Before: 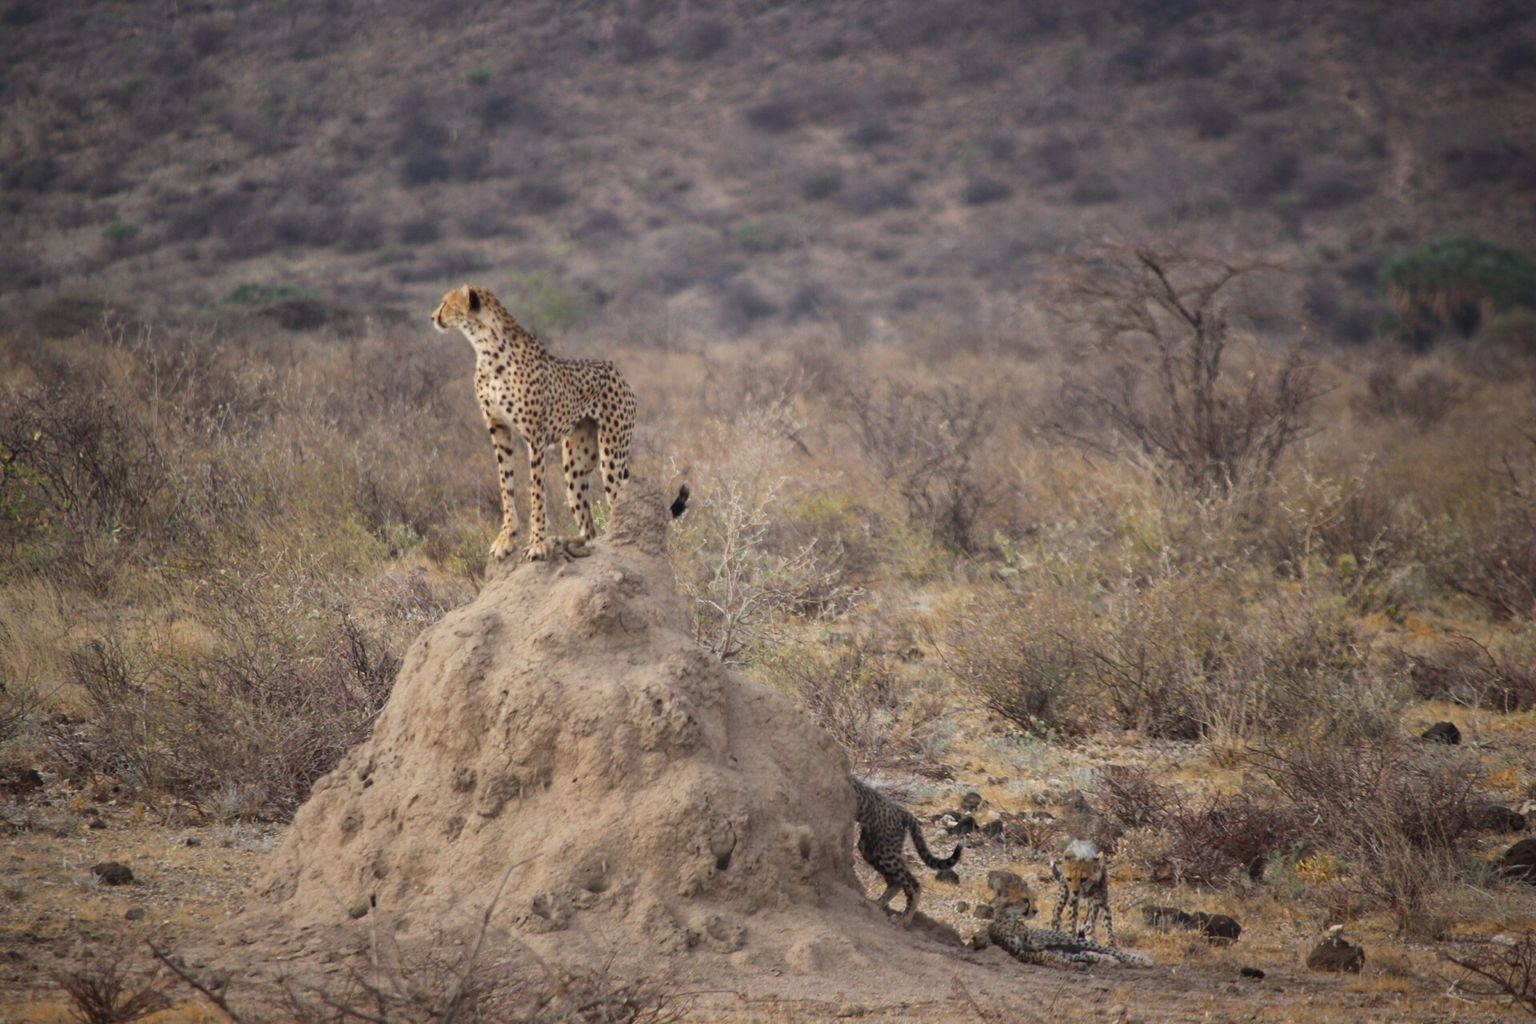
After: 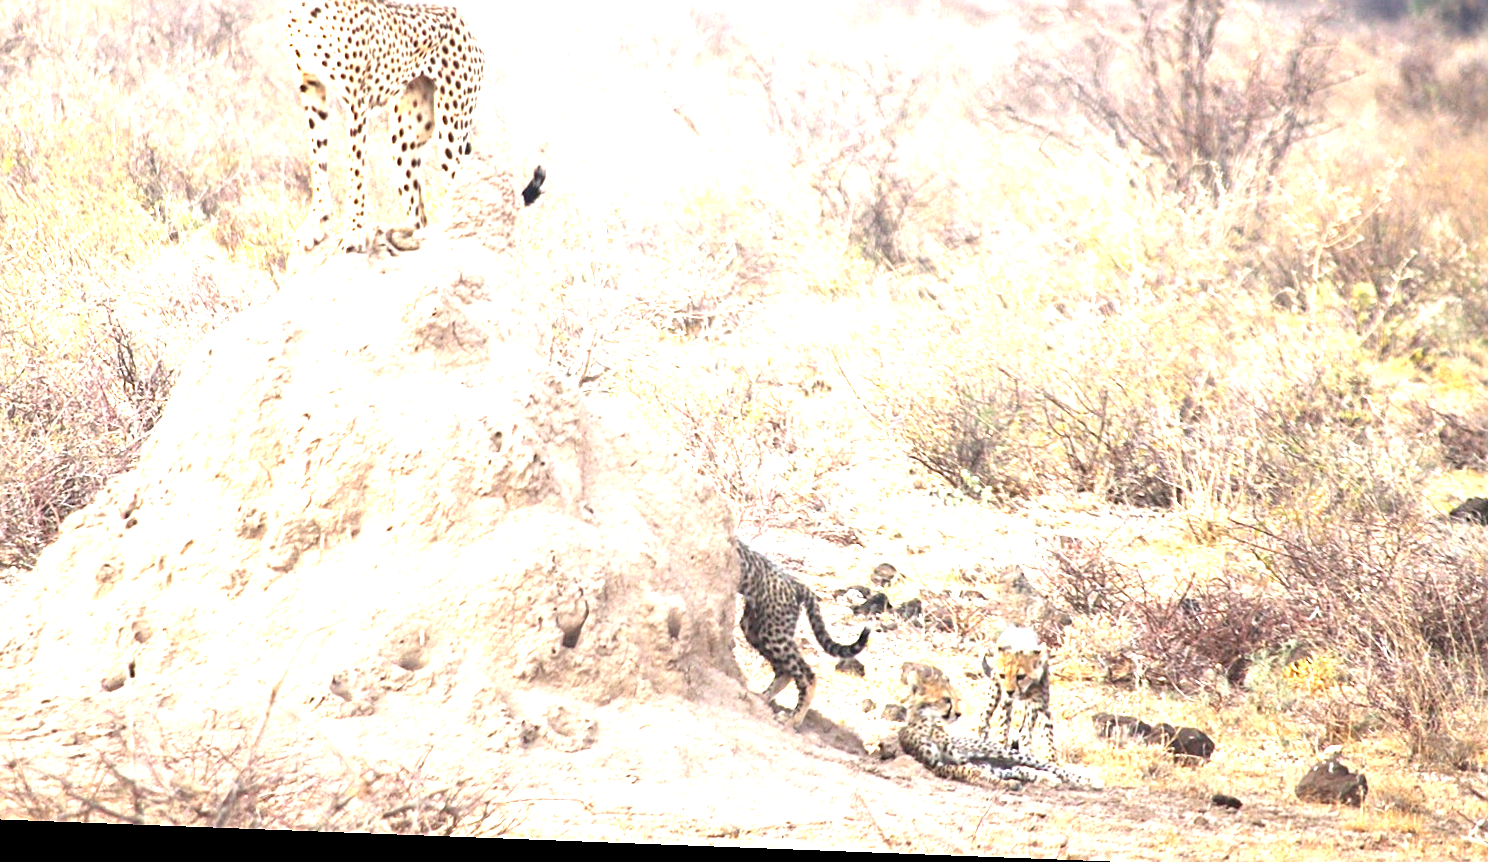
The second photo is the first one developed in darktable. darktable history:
exposure: black level correction 0.001, exposure 2.607 EV, compensate exposure bias true, compensate highlight preservation false
crop and rotate: left 17.299%, top 35.115%, right 7.015%, bottom 1.024%
sharpen: on, module defaults
rotate and perspective: rotation 2.17°, automatic cropping off
